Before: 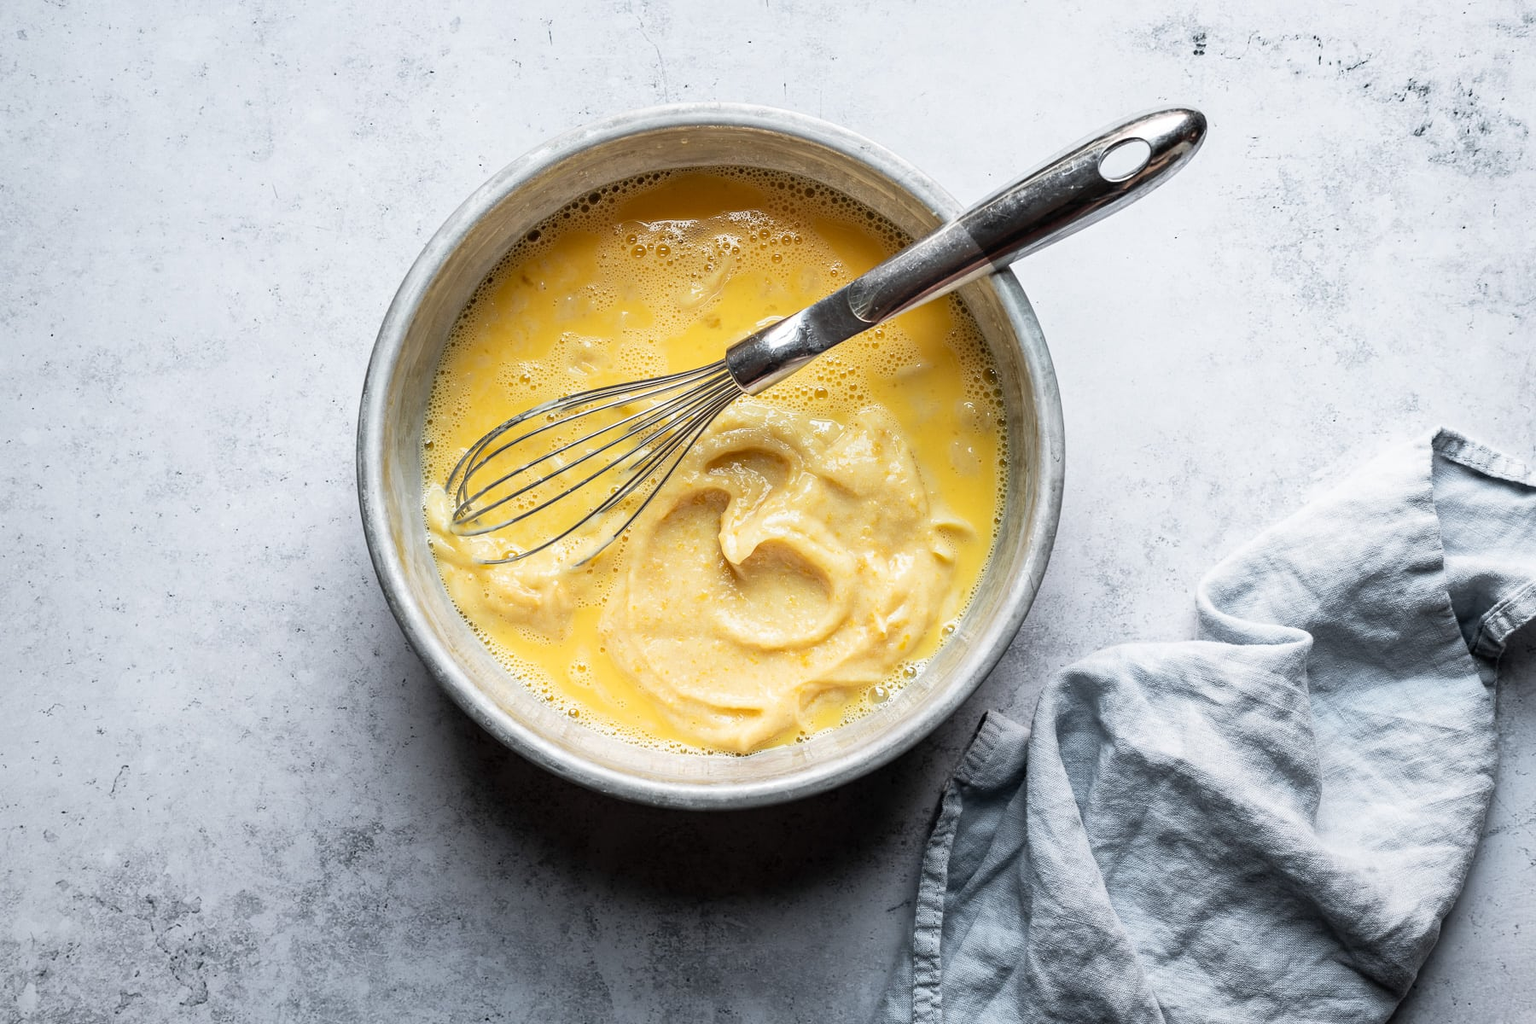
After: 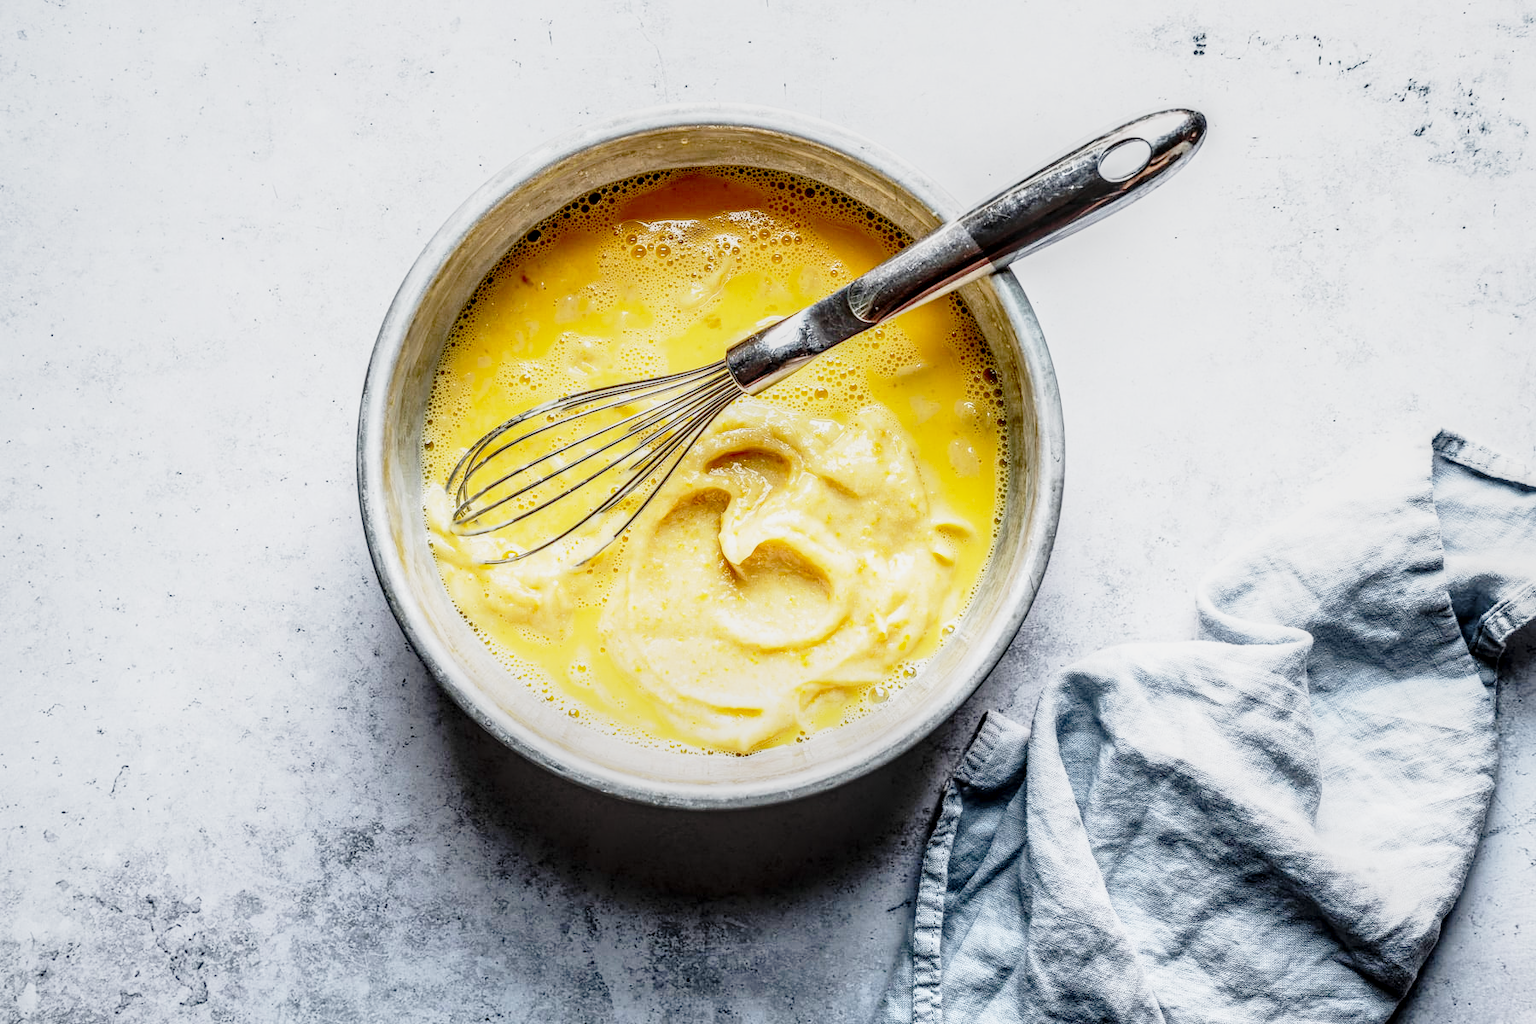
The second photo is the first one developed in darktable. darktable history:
local contrast: highlights 2%, shadows 2%, detail 182%
base curve: curves: ch0 [(0, 0) (0.032, 0.037) (0.105, 0.228) (0.435, 0.76) (0.856, 0.983) (1, 1)], preserve colors none
tone equalizer: edges refinement/feathering 500, mask exposure compensation -1.57 EV, preserve details no
contrast brightness saturation: contrast -0.177, saturation 0.187
